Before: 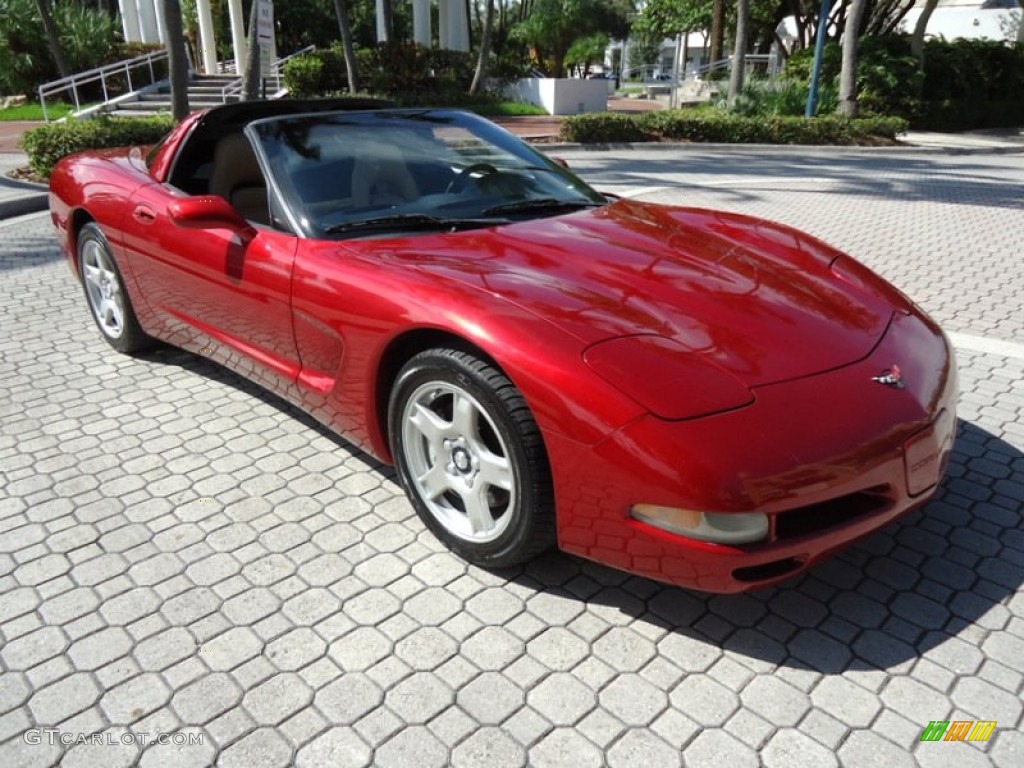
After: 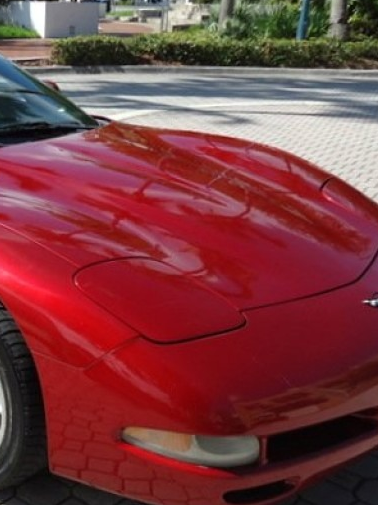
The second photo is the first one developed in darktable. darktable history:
crop and rotate: left 49.787%, top 10.098%, right 13.262%, bottom 24.092%
